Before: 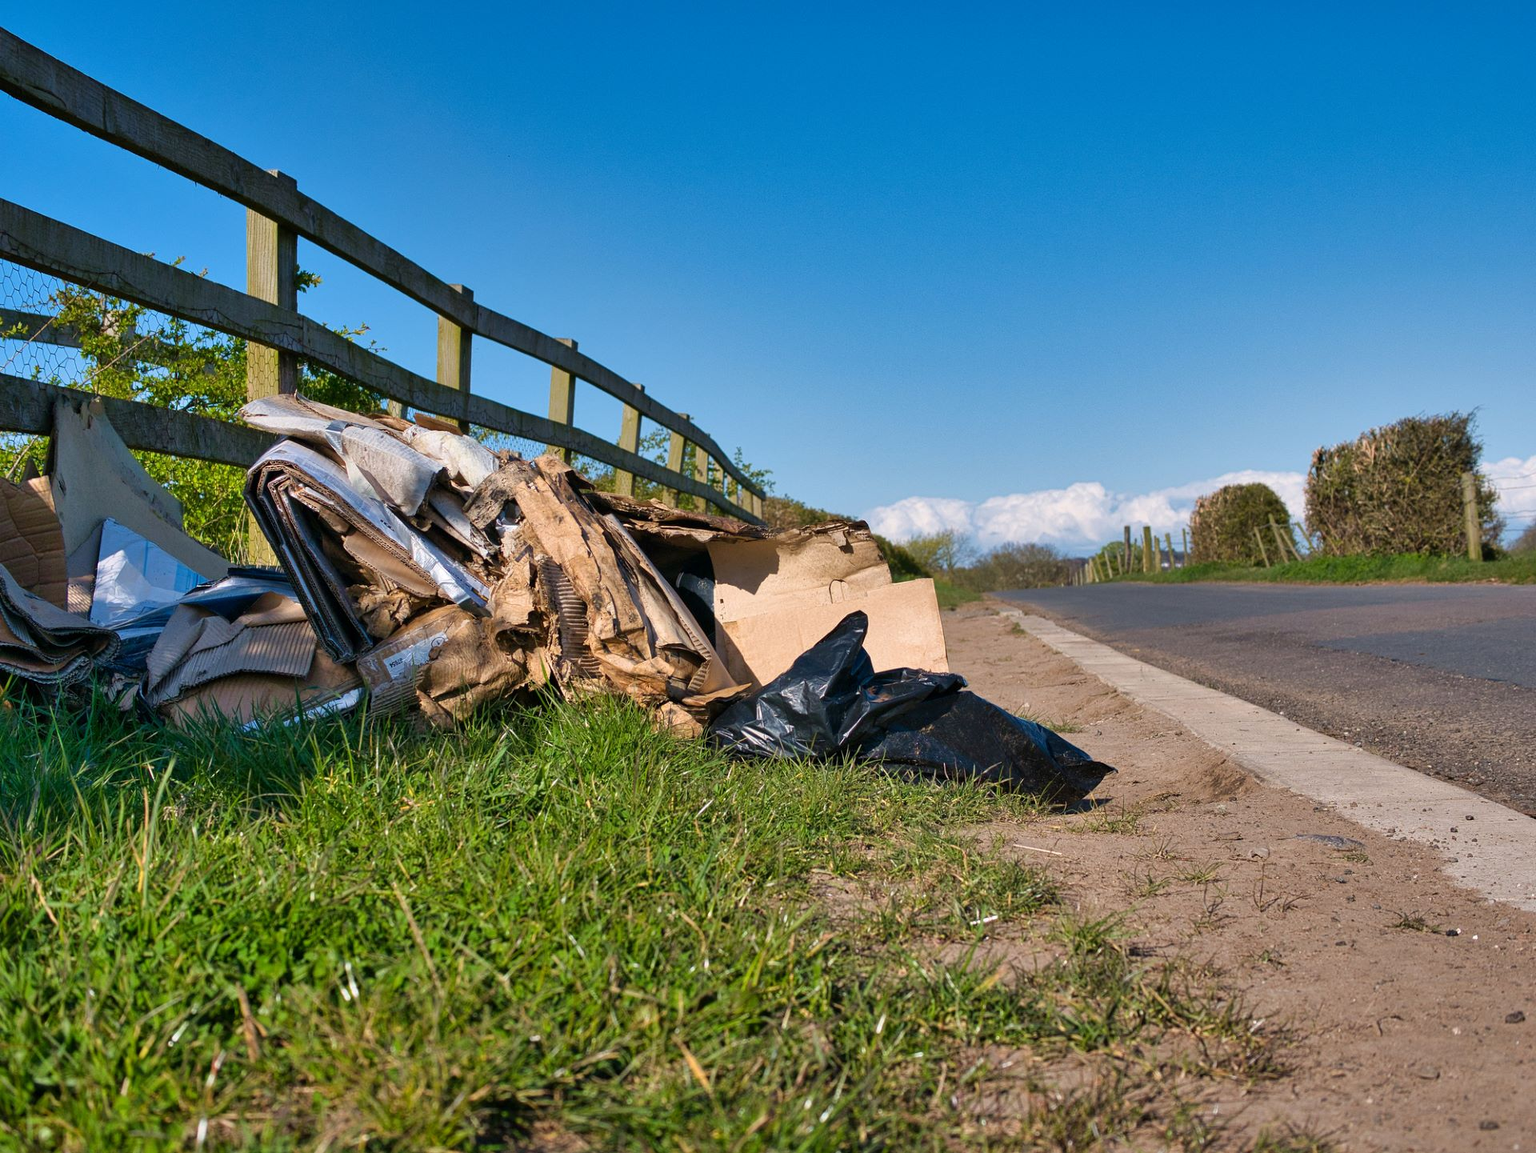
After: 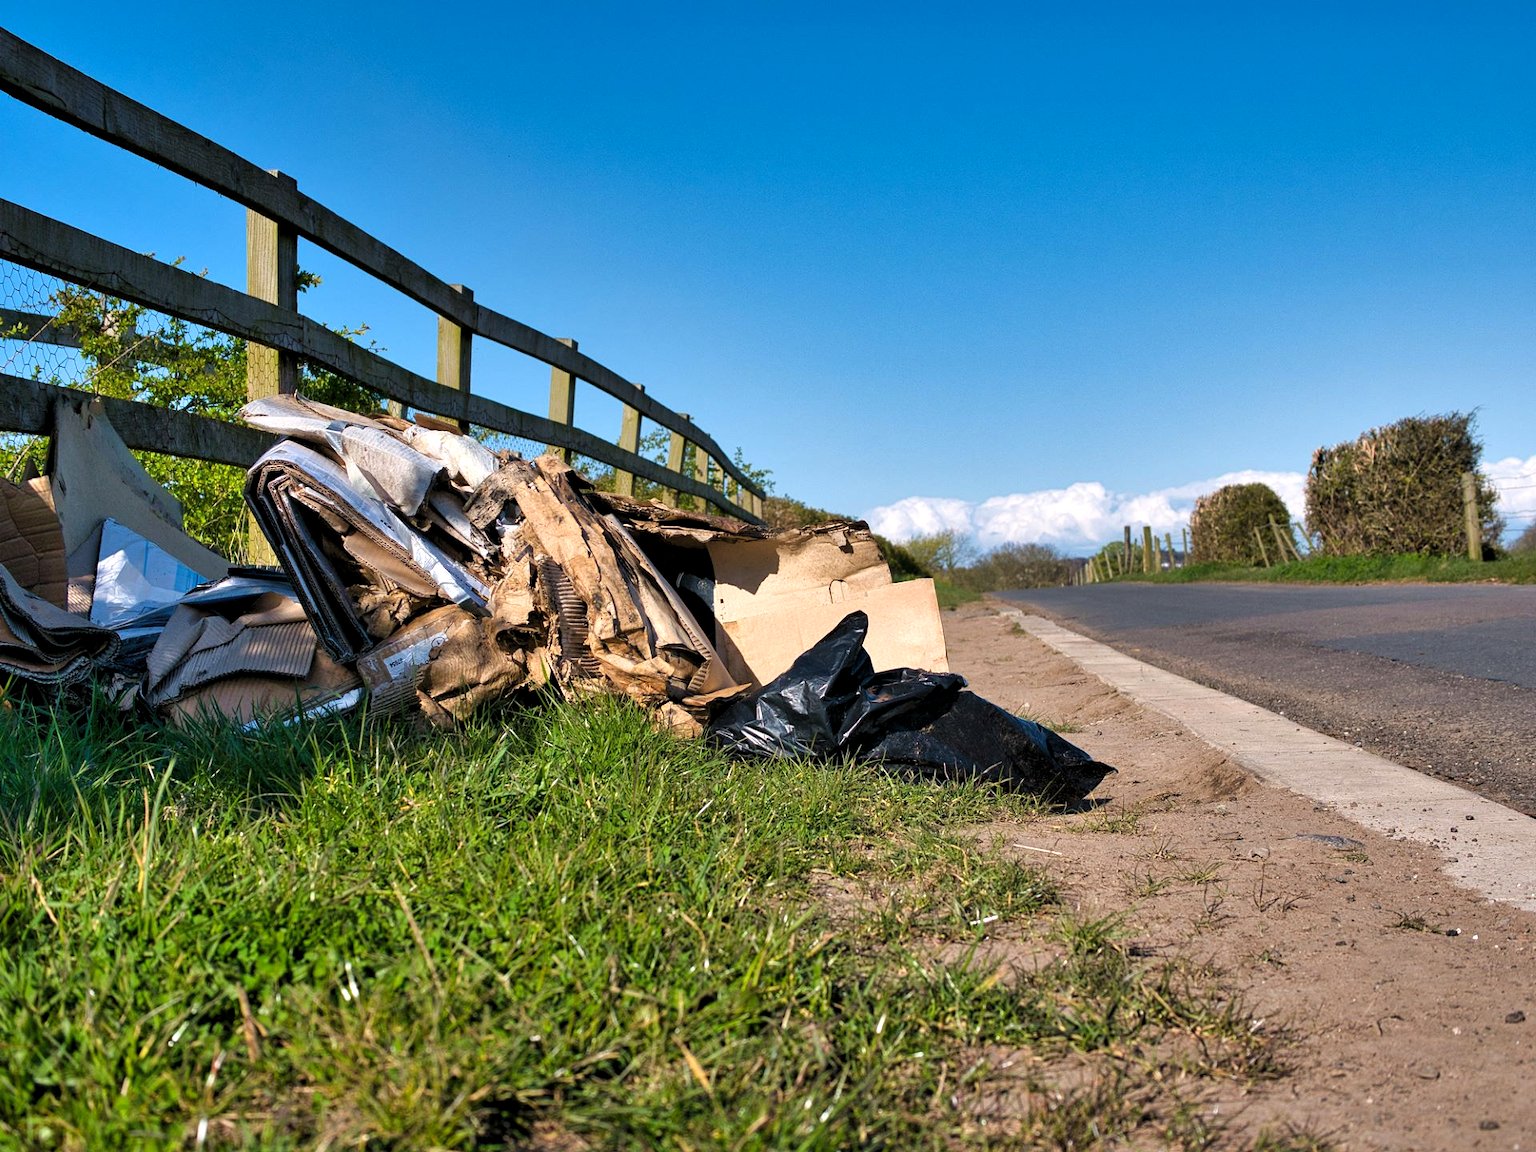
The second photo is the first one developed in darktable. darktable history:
exposure: compensate highlight preservation false
levels: gray 50.76%, levels [0.055, 0.477, 0.9]
